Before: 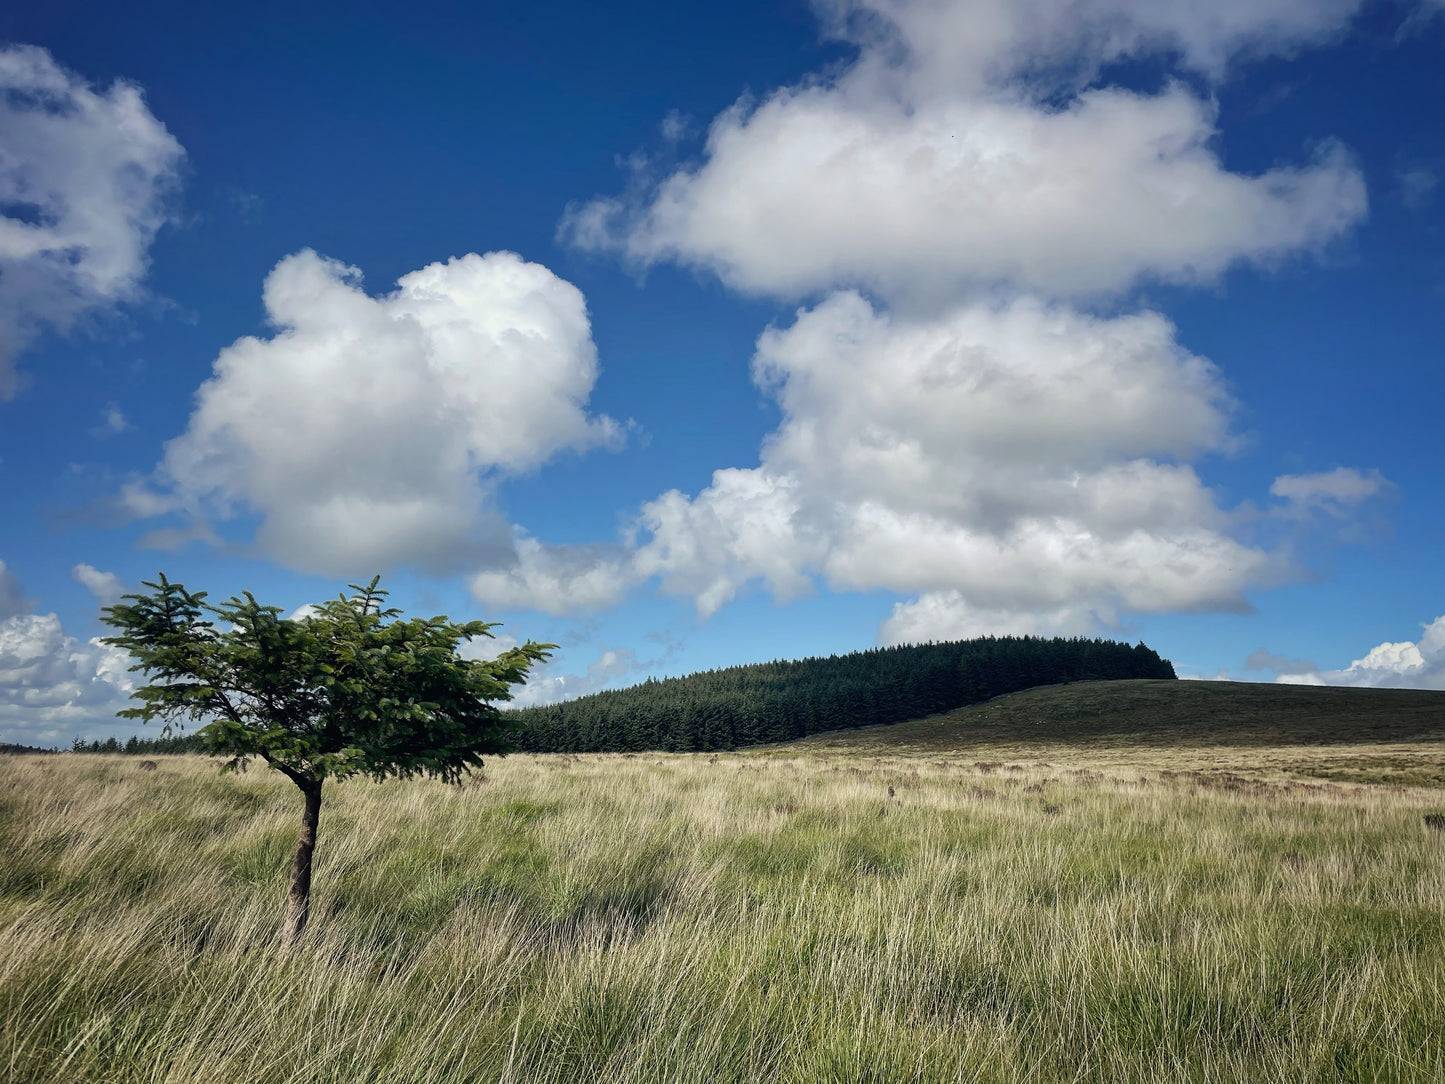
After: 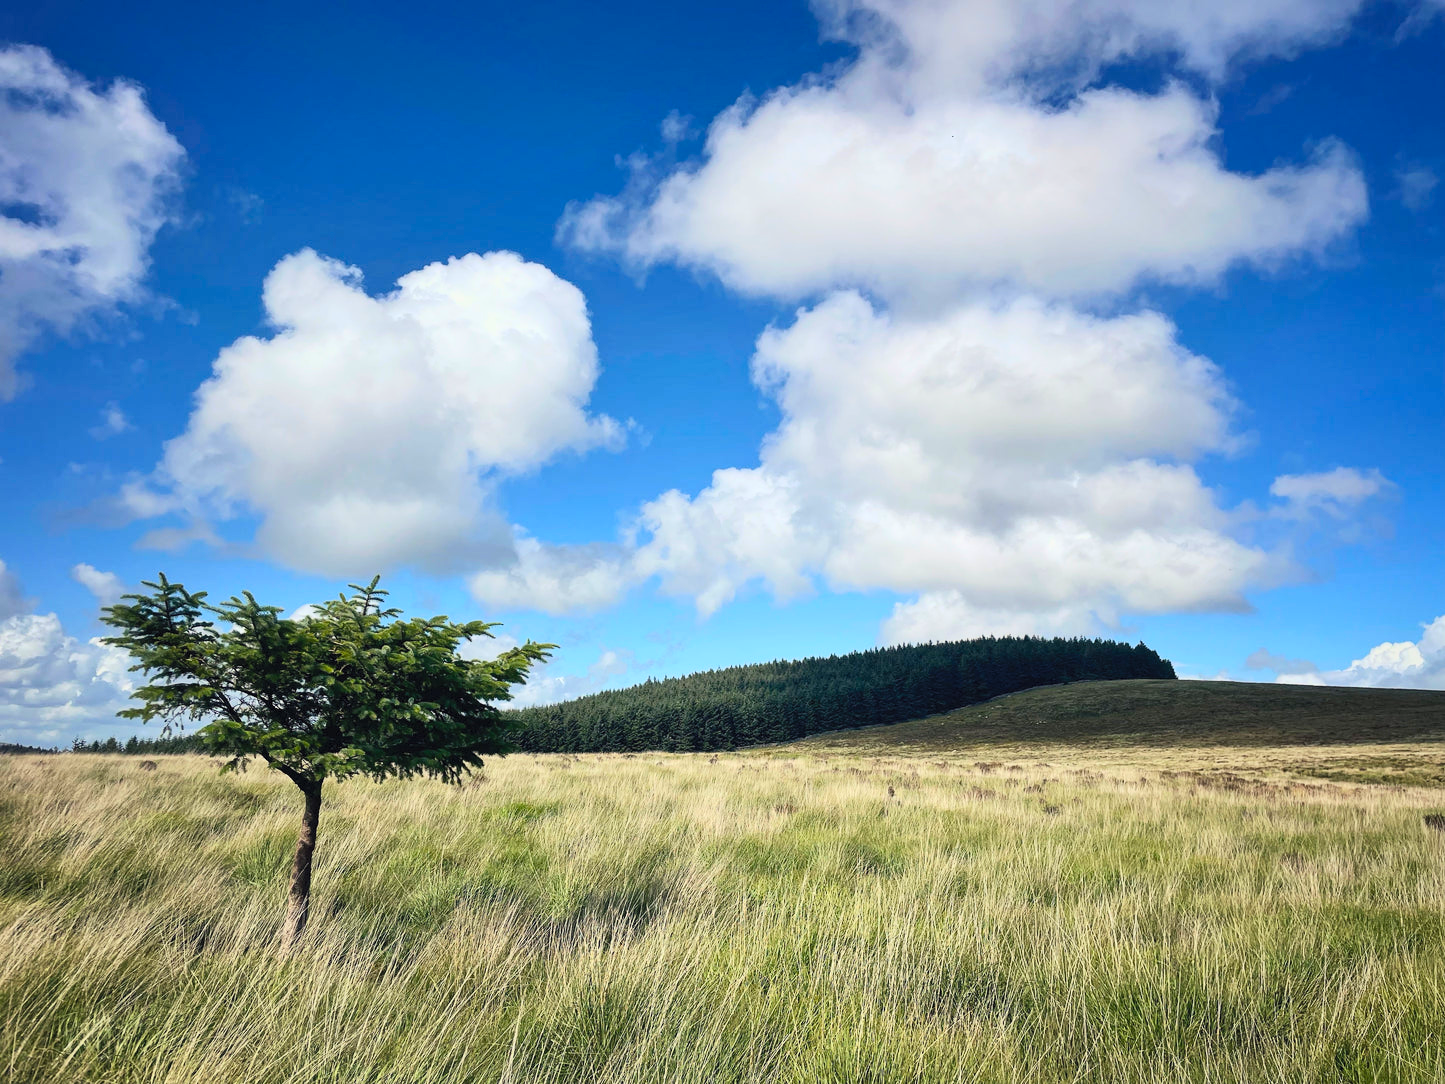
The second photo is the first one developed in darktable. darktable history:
contrast brightness saturation: contrast 0.24, brightness 0.26, saturation 0.39
exposure: exposure -0.048 EV, compensate highlight preservation false
